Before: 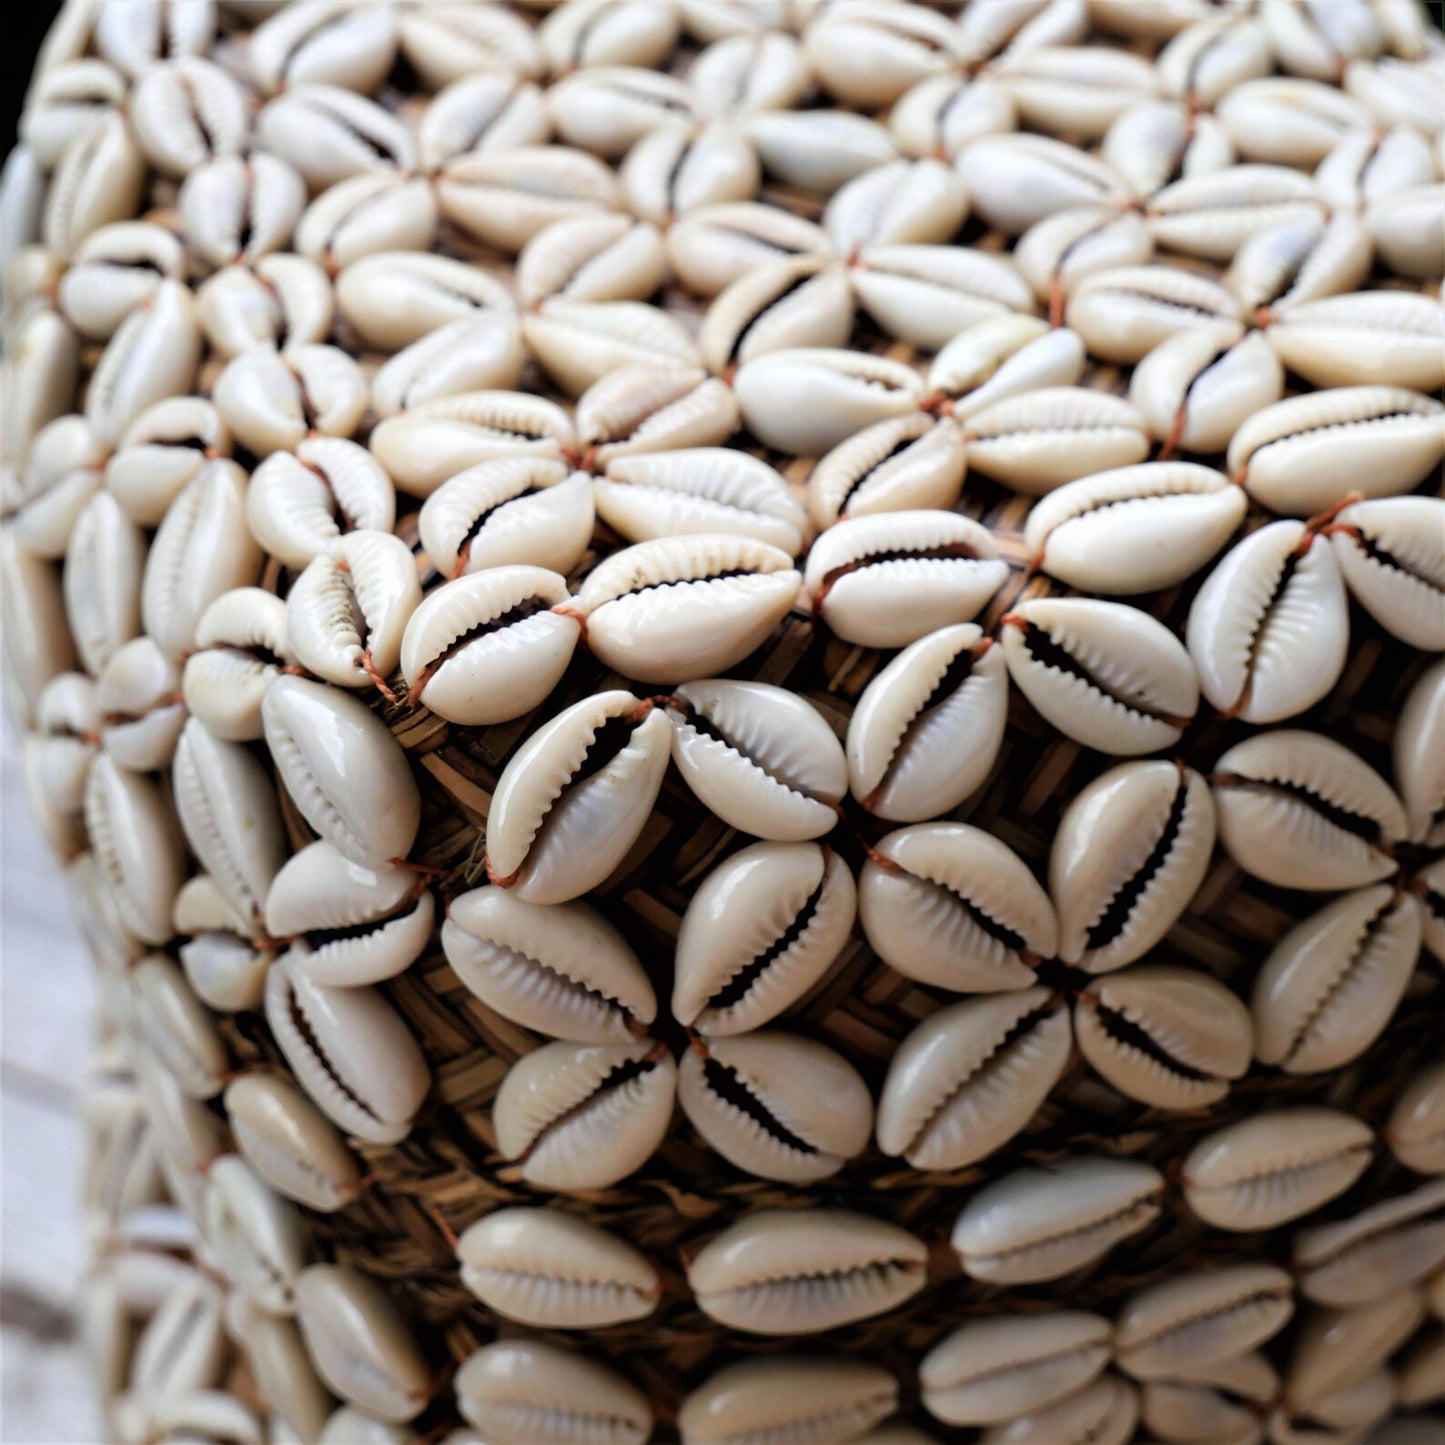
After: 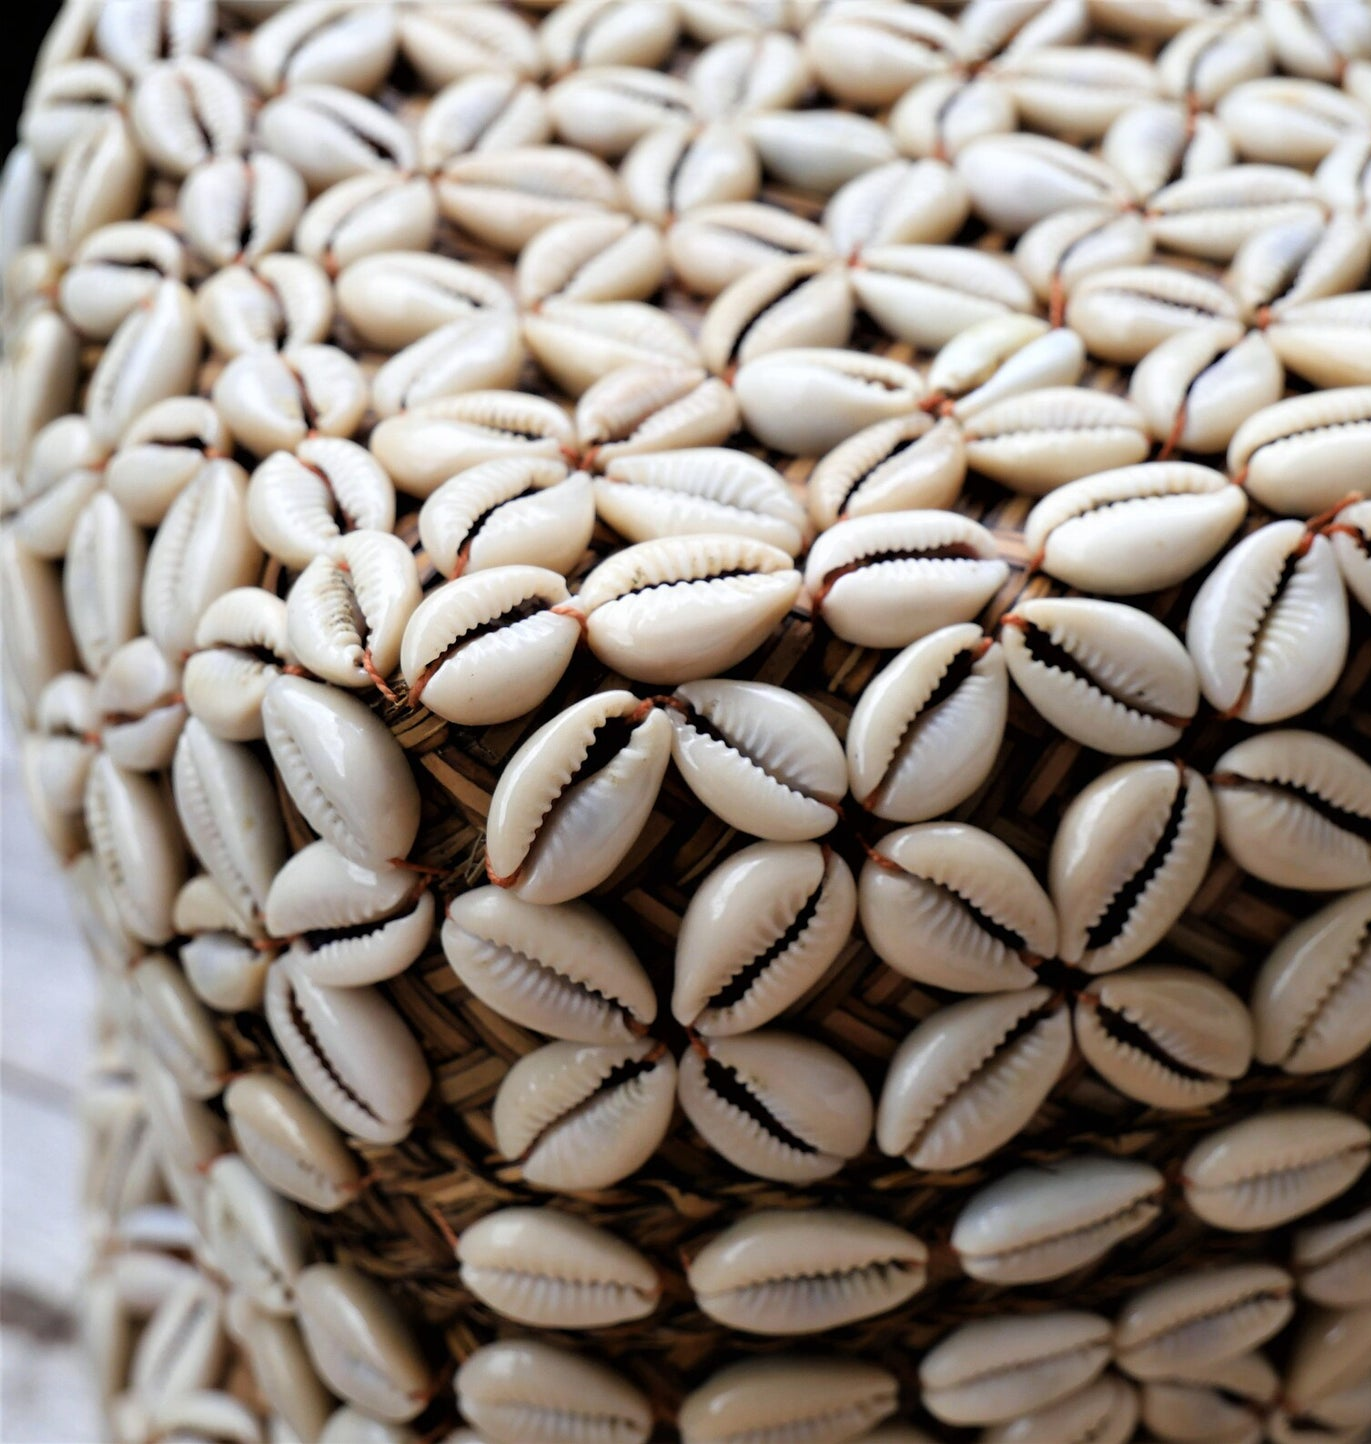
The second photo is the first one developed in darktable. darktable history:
crop and rotate: left 0%, right 5.083%
